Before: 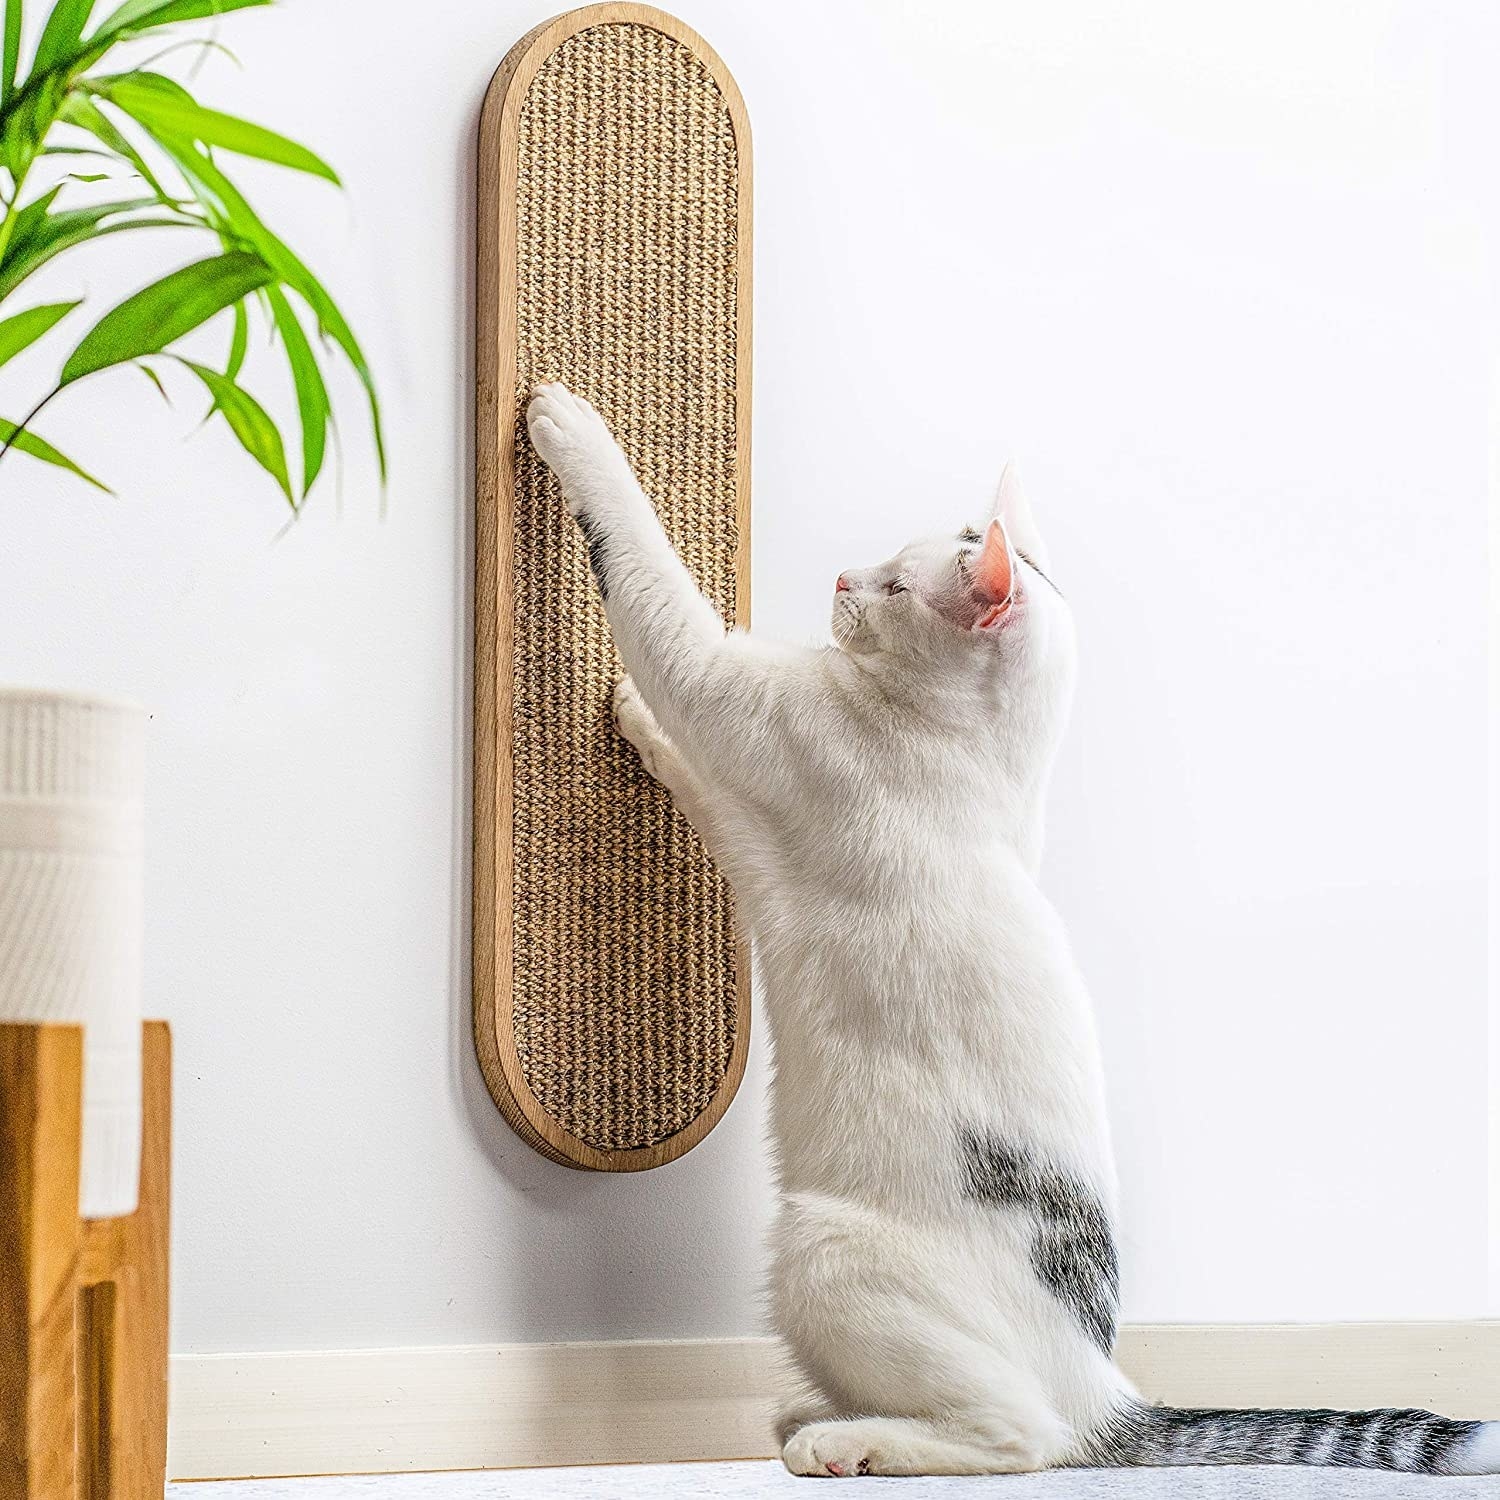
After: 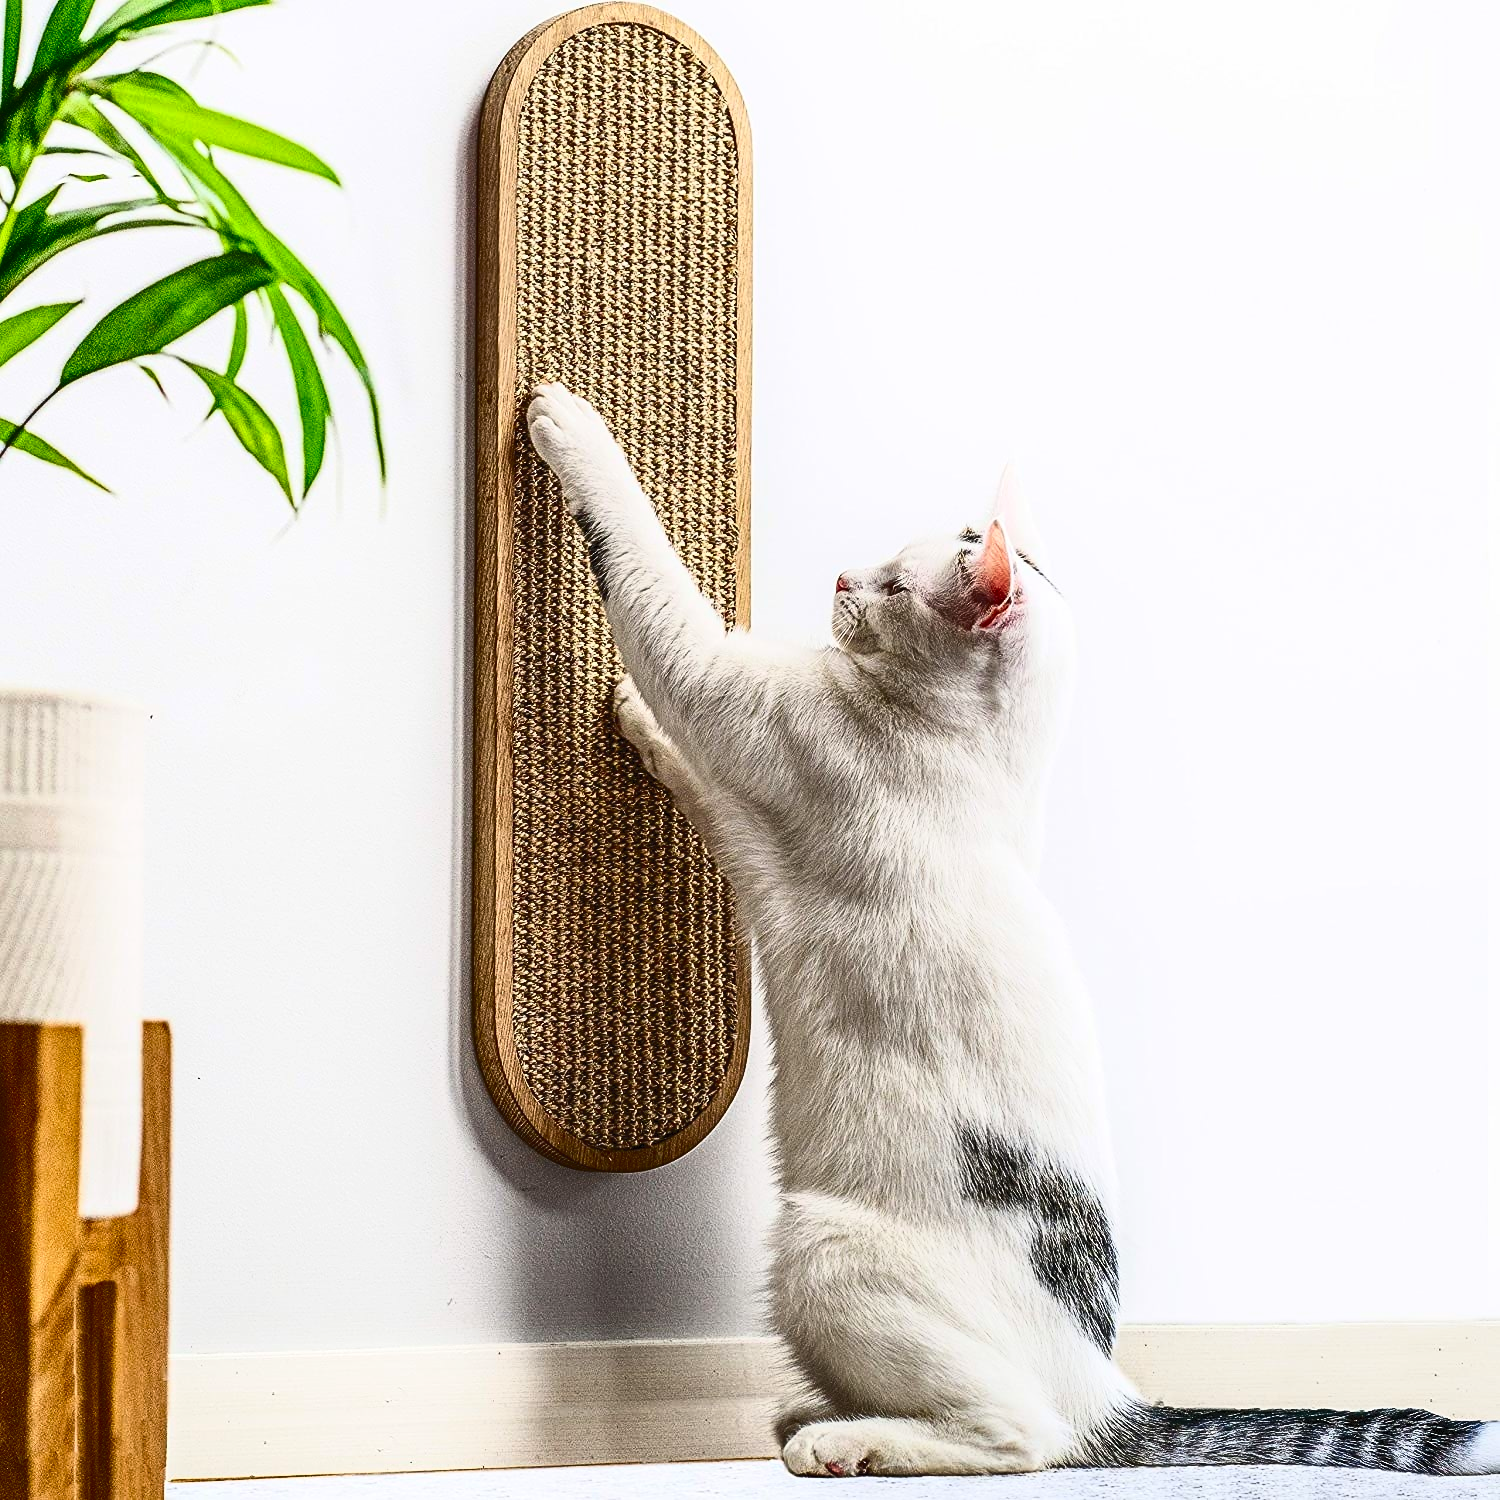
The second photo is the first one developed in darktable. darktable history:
tone curve: curves: ch0 [(0, 0) (0.003, 0.06) (0.011, 0.059) (0.025, 0.065) (0.044, 0.076) (0.069, 0.088) (0.1, 0.102) (0.136, 0.116) (0.177, 0.137) (0.224, 0.169) (0.277, 0.214) (0.335, 0.271) (0.399, 0.356) (0.468, 0.459) (0.543, 0.579) (0.623, 0.705) (0.709, 0.823) (0.801, 0.918) (0.898, 0.963) (1, 1)], color space Lab, independent channels, preserve colors none
contrast brightness saturation: contrast 0.103, brightness -0.272, saturation 0.144
